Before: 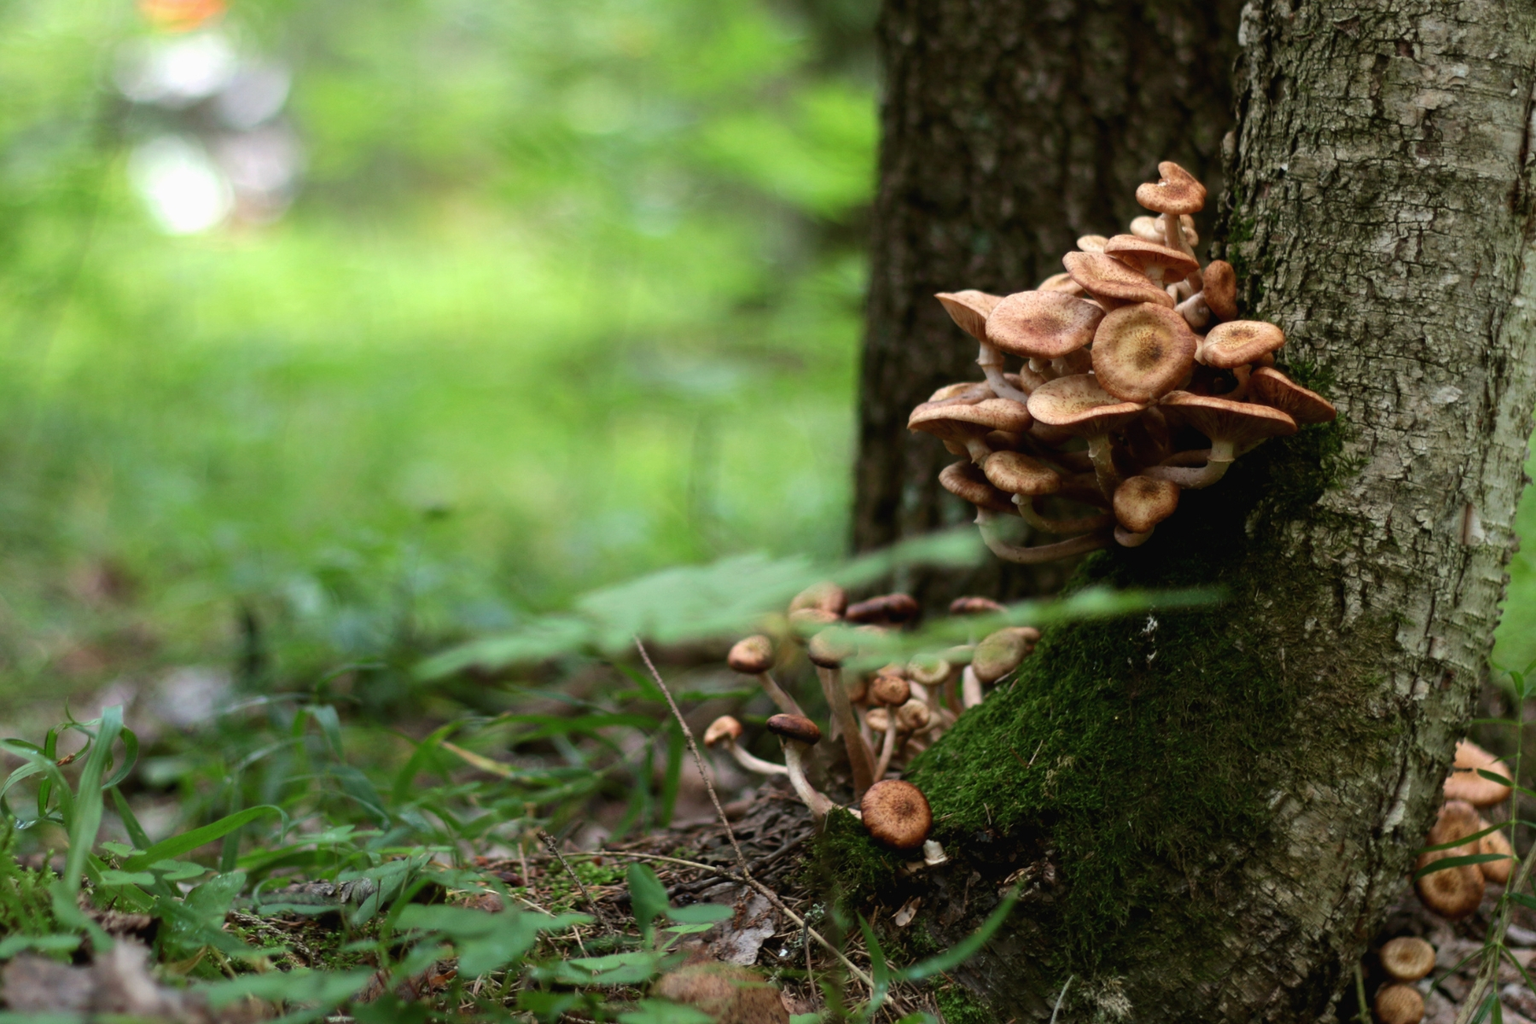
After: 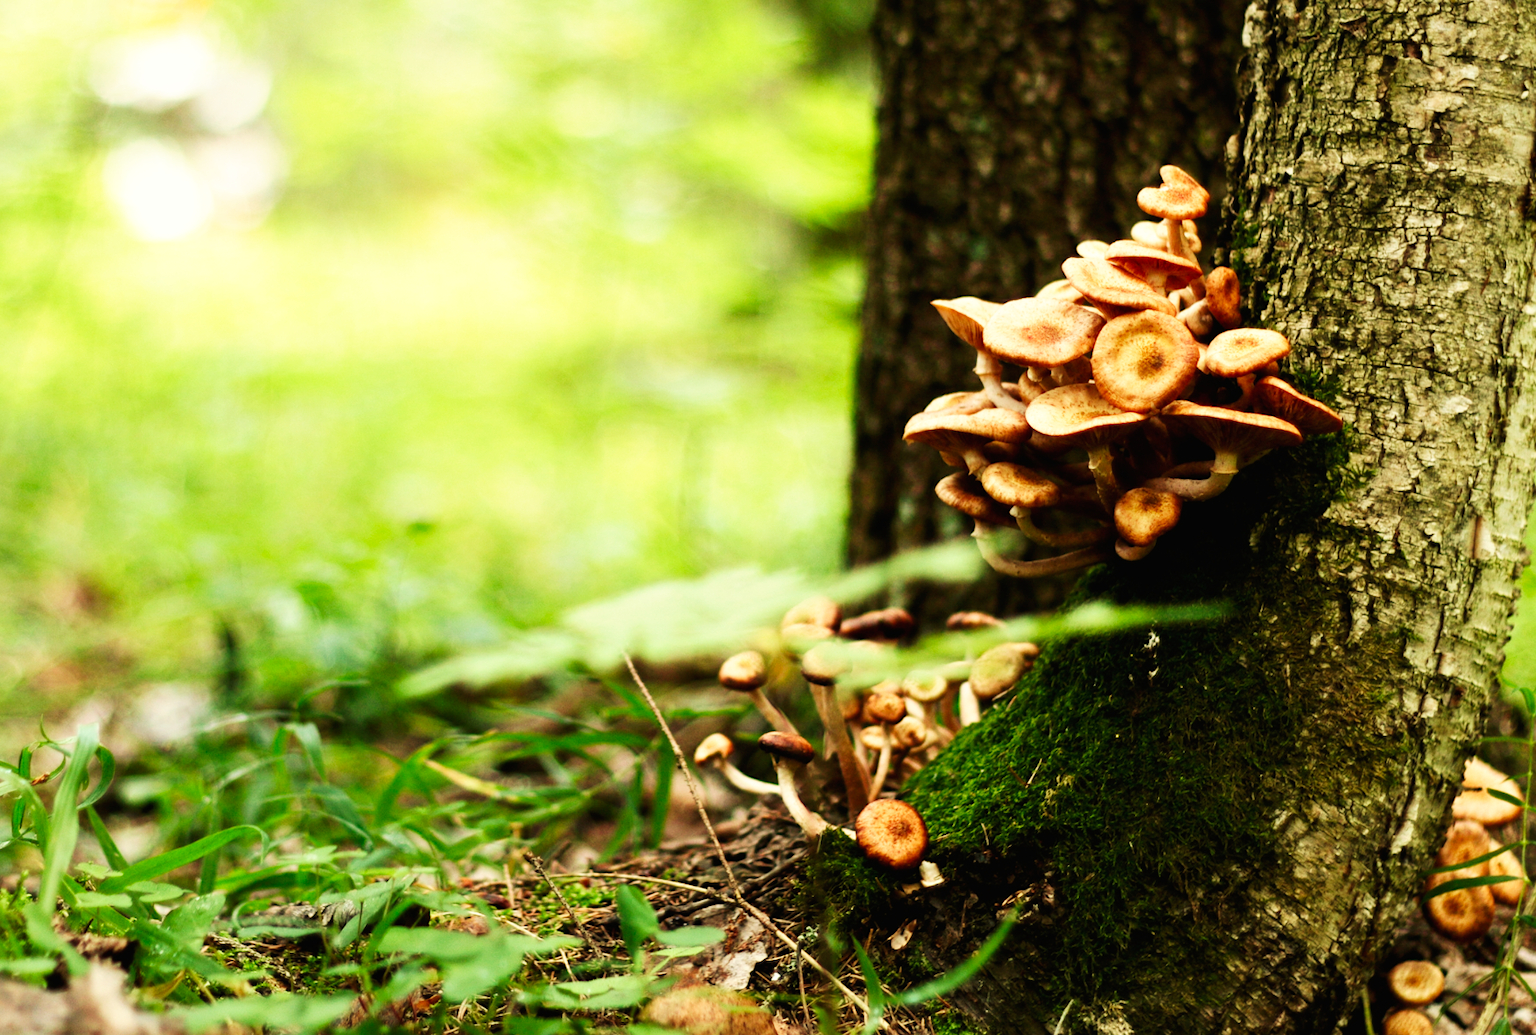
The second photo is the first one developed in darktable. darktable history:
base curve: curves: ch0 [(0, 0) (0.007, 0.004) (0.027, 0.03) (0.046, 0.07) (0.207, 0.54) (0.442, 0.872) (0.673, 0.972) (1, 1)], preserve colors none
crop and rotate: left 1.774%, right 0.633%, bottom 1.28%
white balance: red 1.08, blue 0.791
